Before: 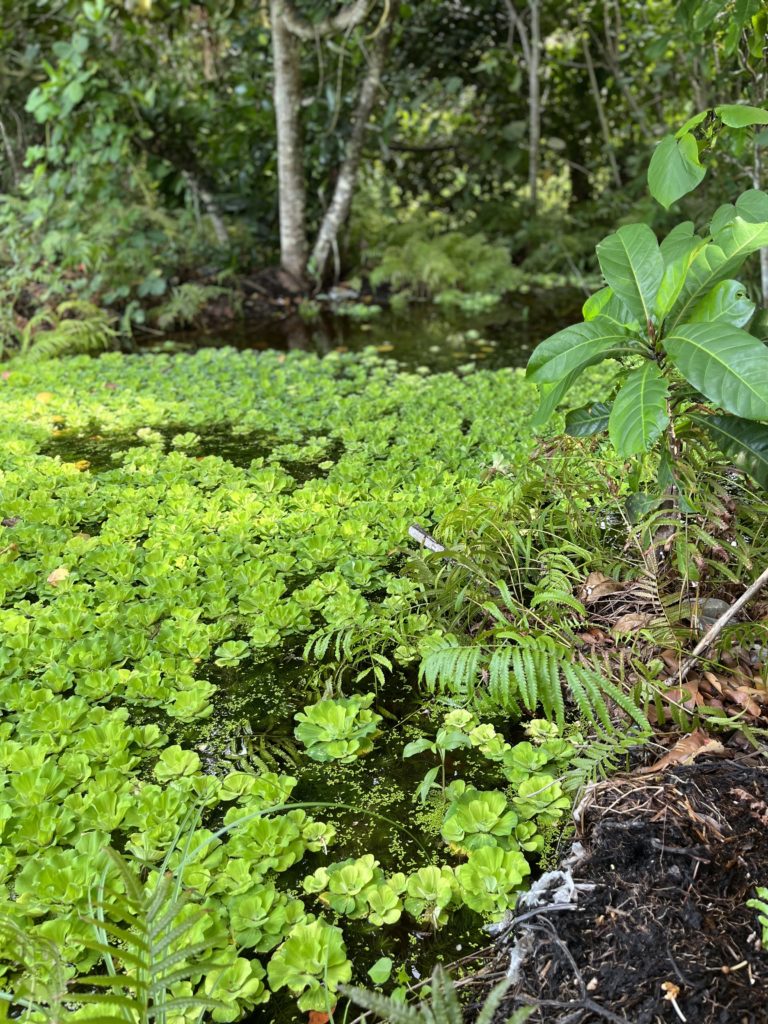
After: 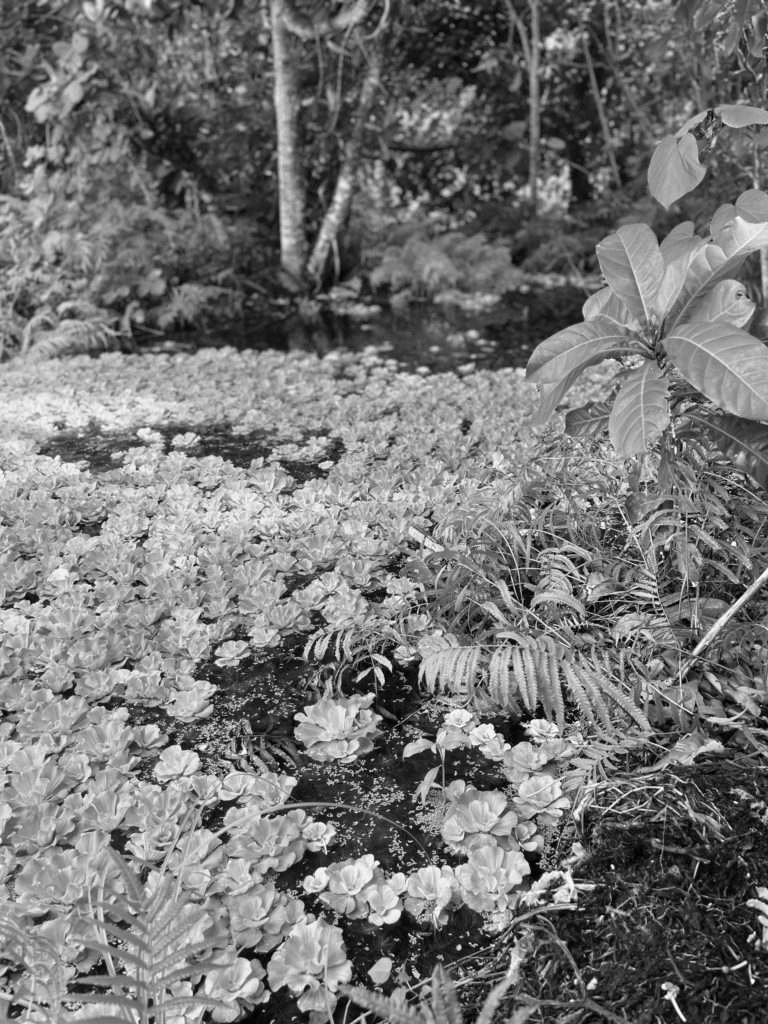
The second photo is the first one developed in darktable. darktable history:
tone equalizer: on, module defaults
white balance: red 1, blue 1
monochrome: on, module defaults
